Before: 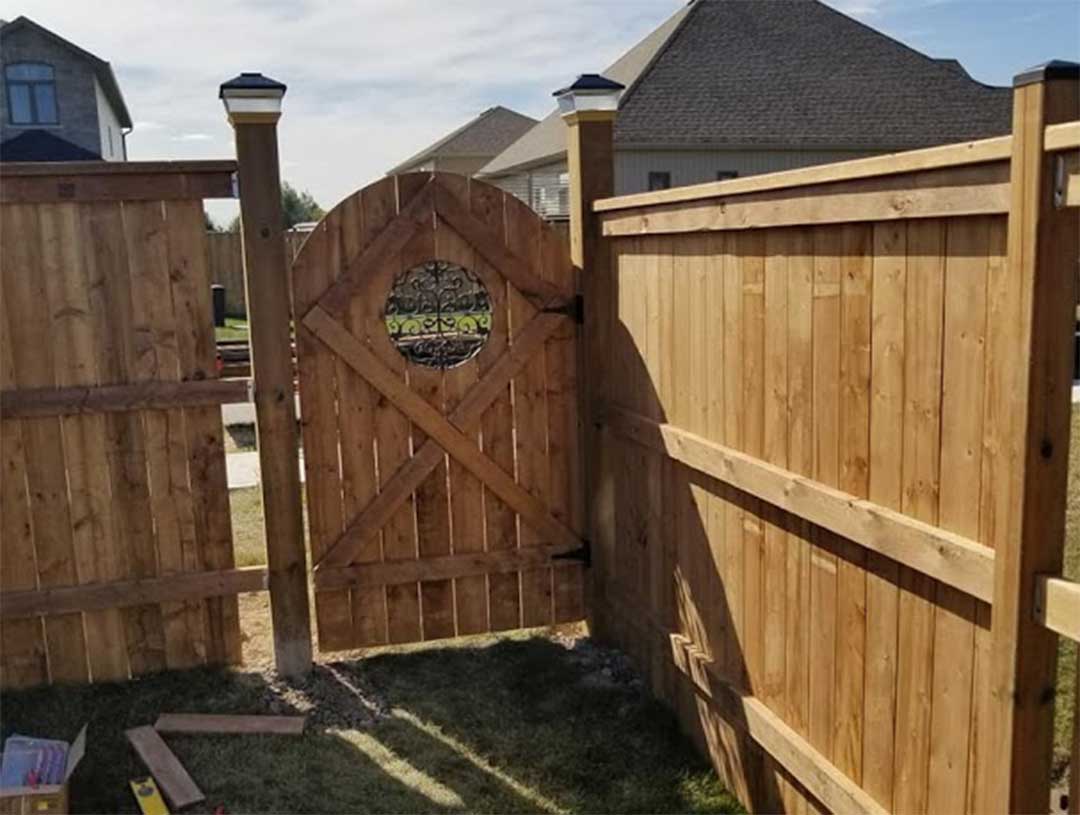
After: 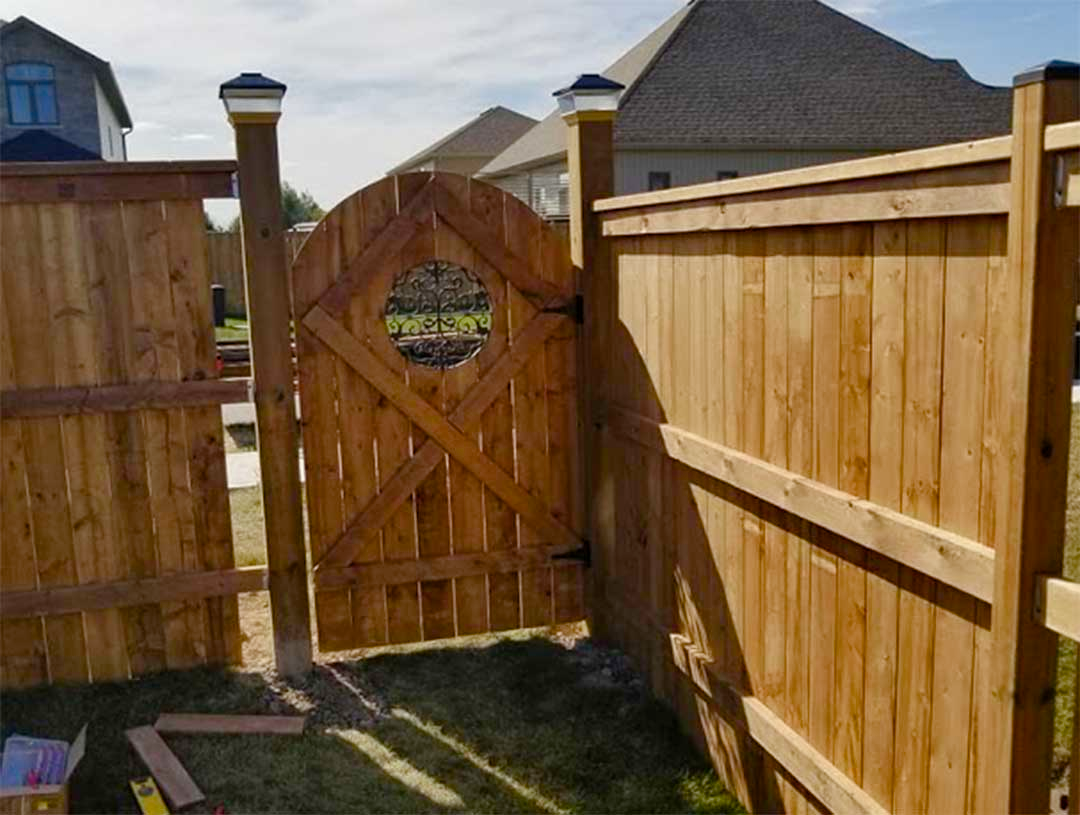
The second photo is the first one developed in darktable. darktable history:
color balance rgb: linear chroma grading › global chroma 15.648%, perceptual saturation grading › global saturation 20%, perceptual saturation grading › highlights -49.623%, perceptual saturation grading › shadows 25.702%
